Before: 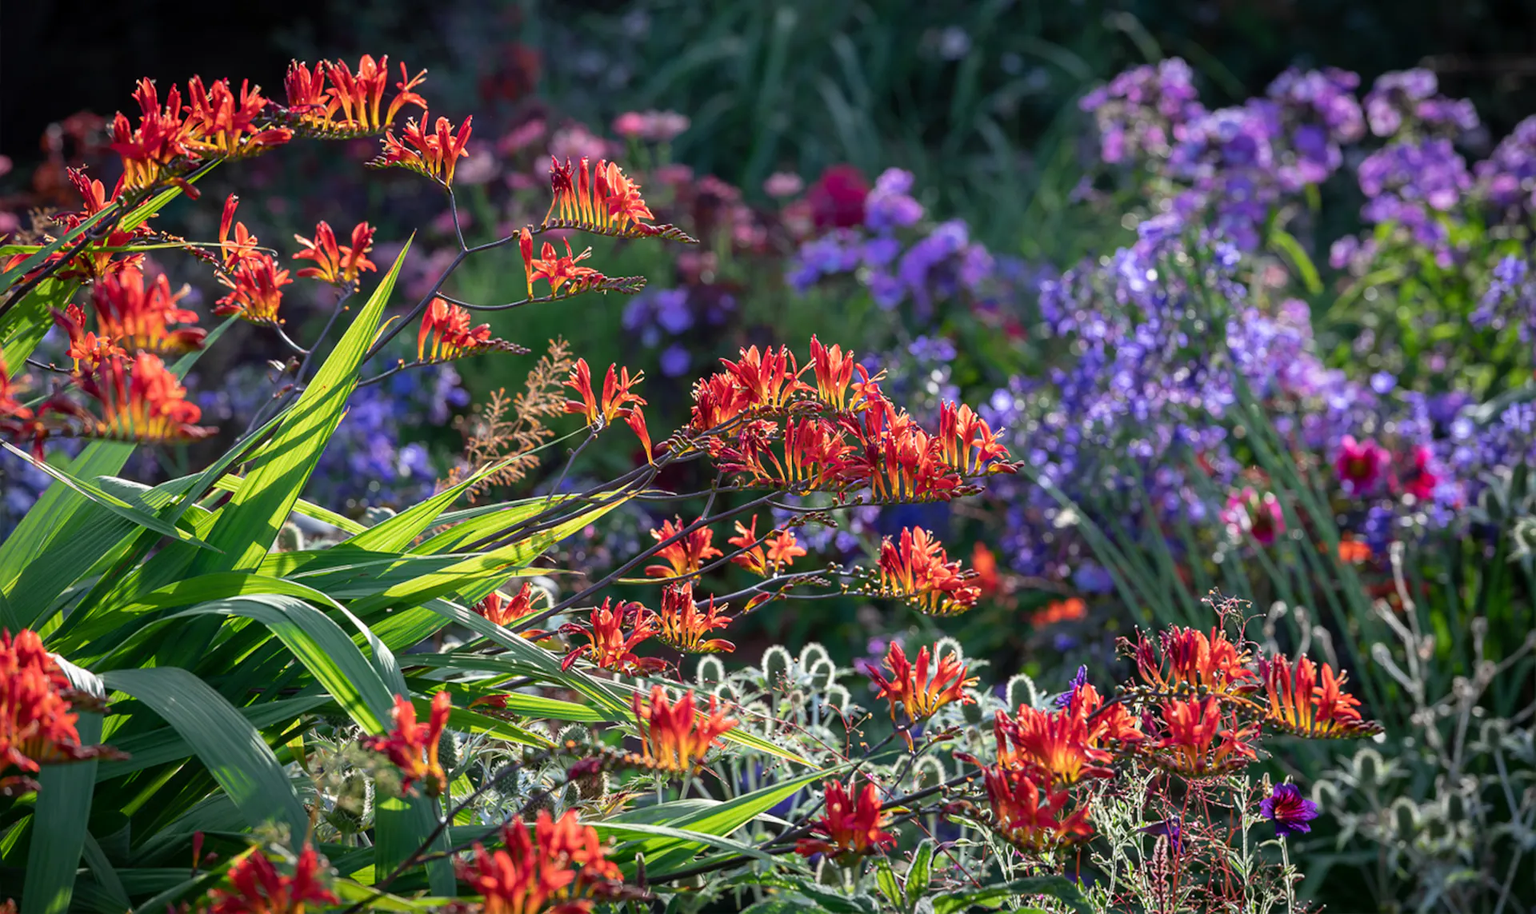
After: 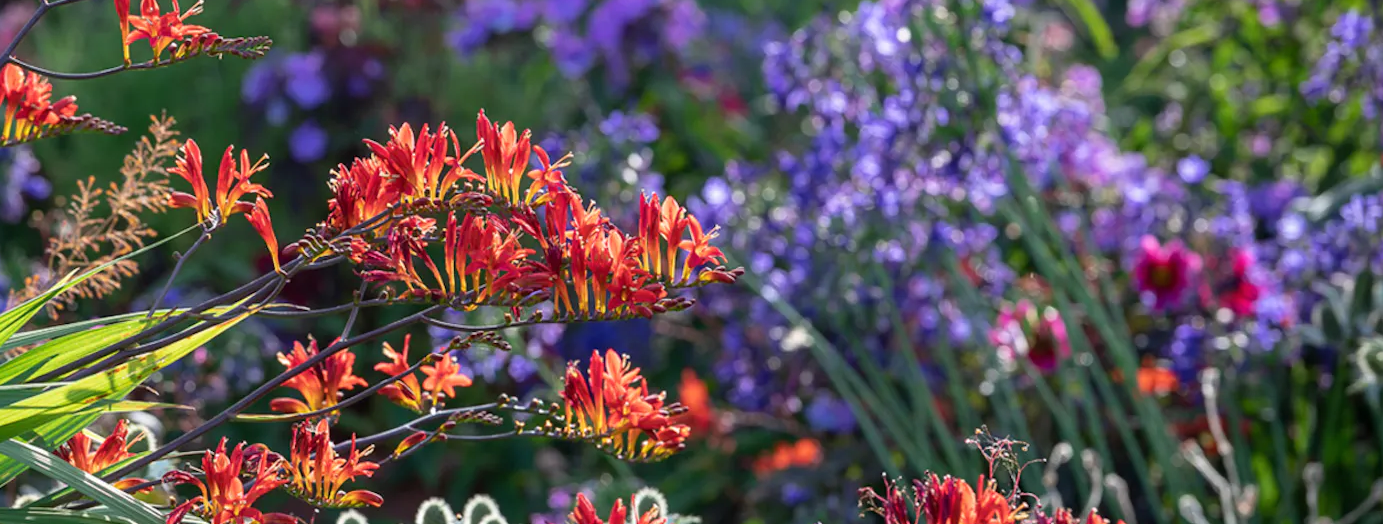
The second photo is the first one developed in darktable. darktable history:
crop and rotate: left 27.938%, top 27.046%, bottom 27.046%
shadows and highlights: shadows 20.91, highlights -82.73, soften with gaussian
